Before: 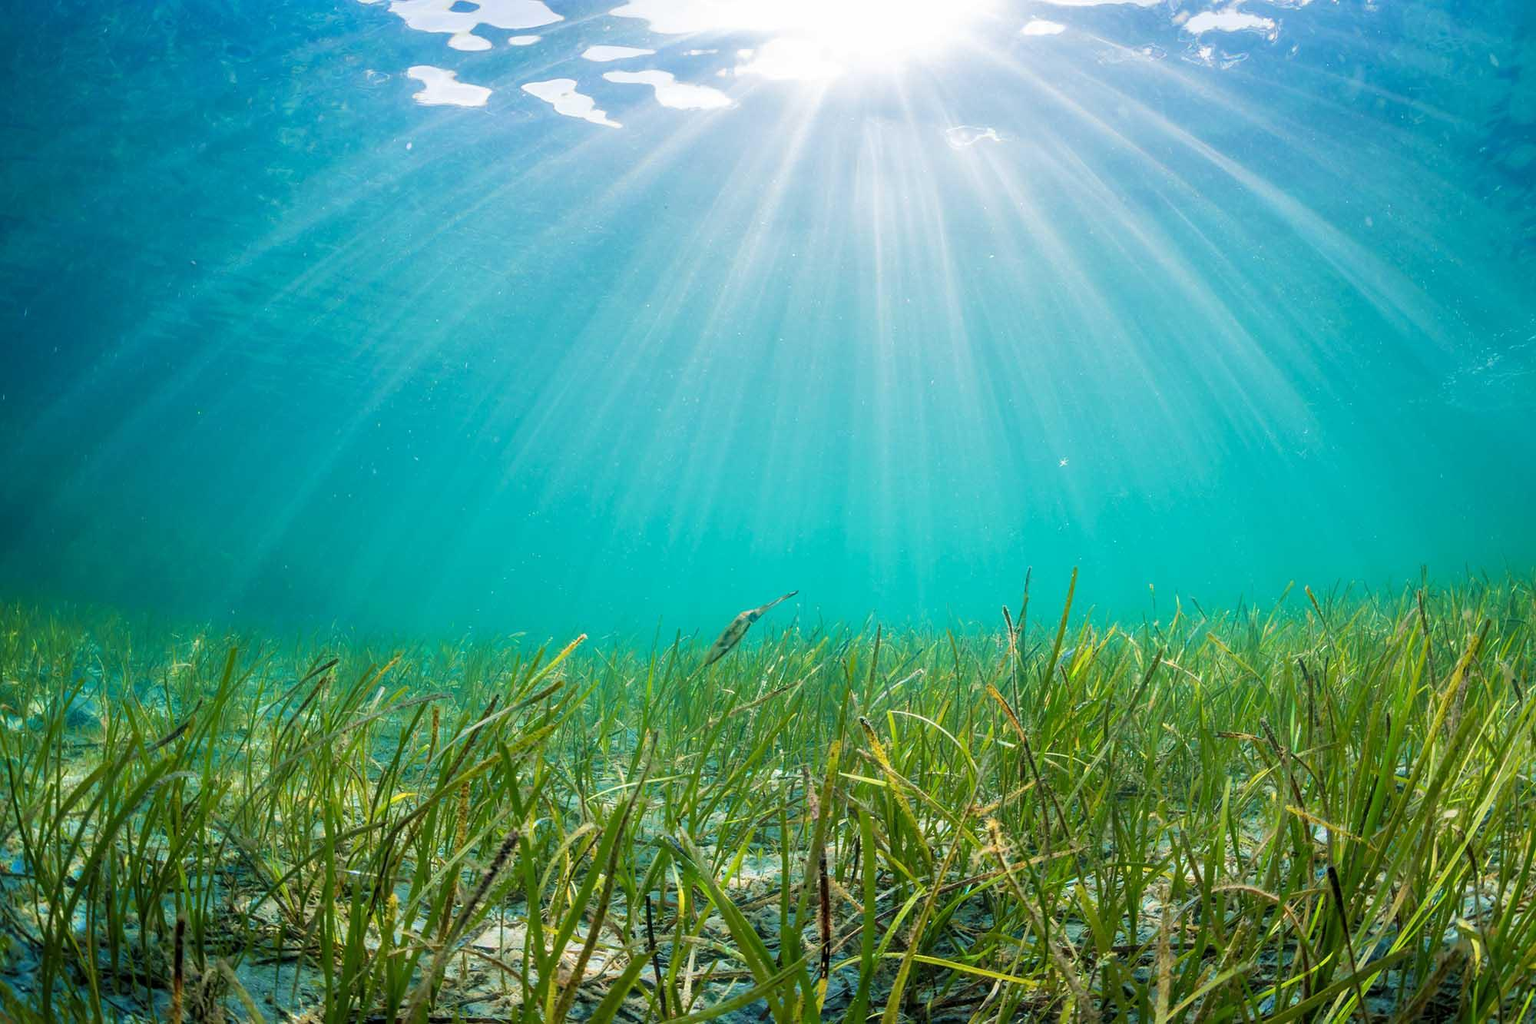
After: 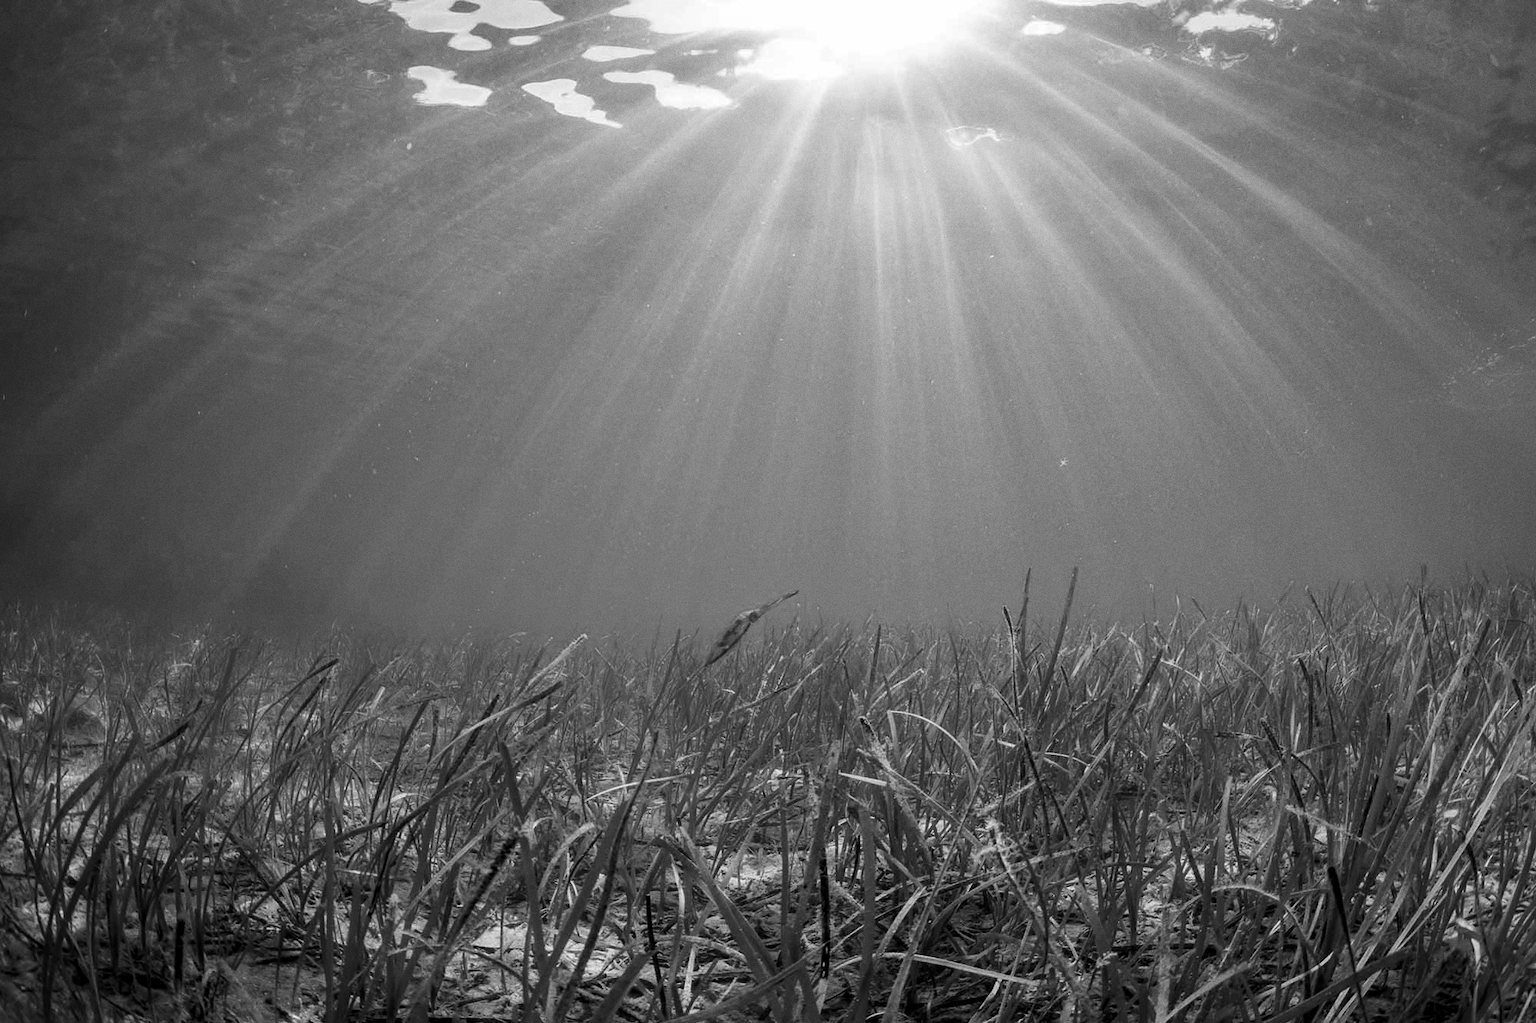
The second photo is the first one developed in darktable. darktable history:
monochrome: size 1
contrast brightness saturation: brightness -0.2, saturation 0.08
grain: coarseness 0.47 ISO
